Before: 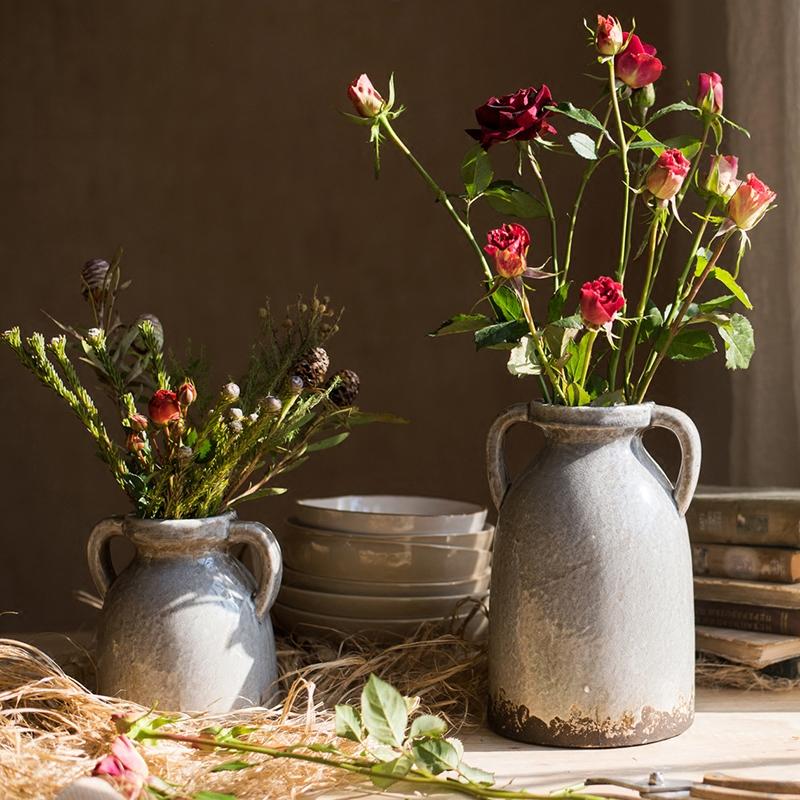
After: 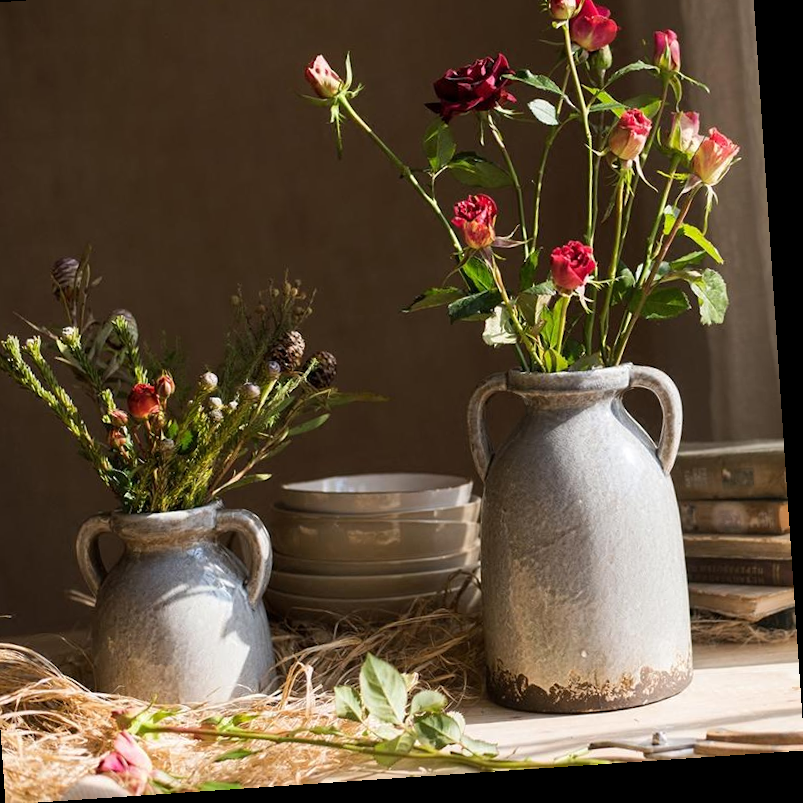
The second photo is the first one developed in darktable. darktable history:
crop and rotate: angle 3.89°, left 5.753%, top 5.679%
